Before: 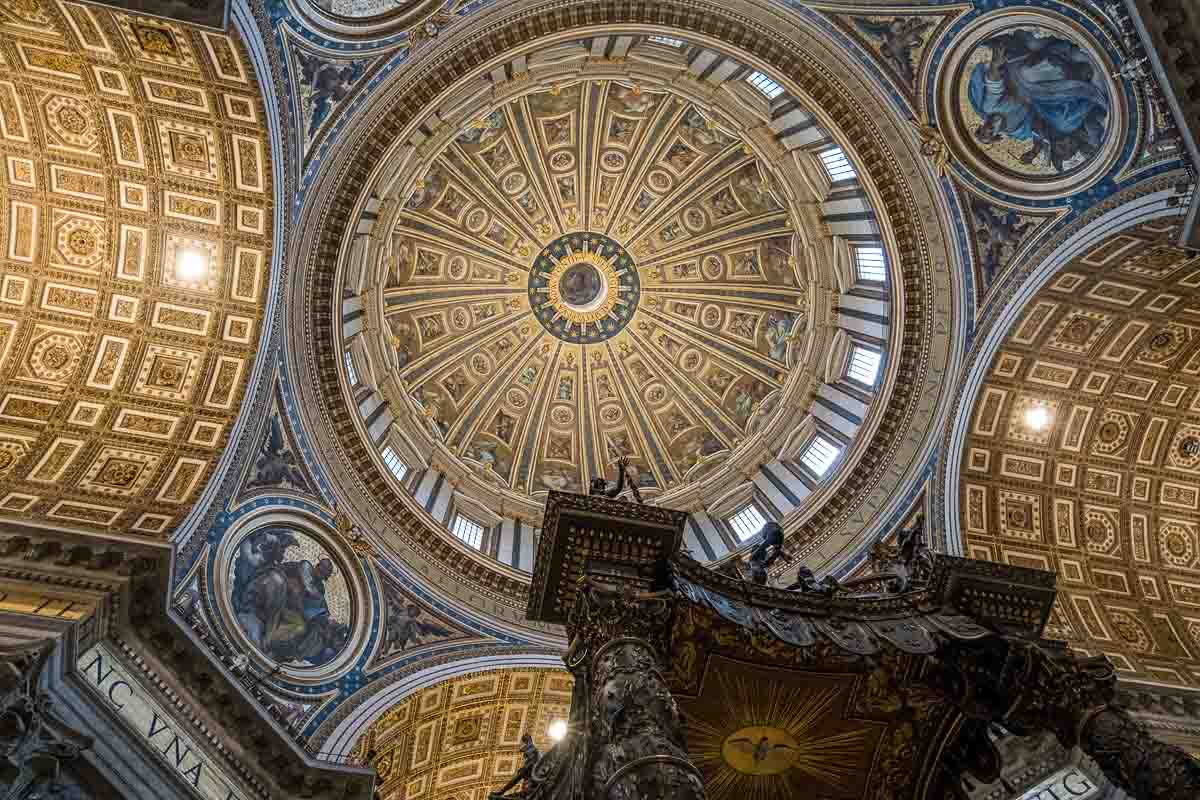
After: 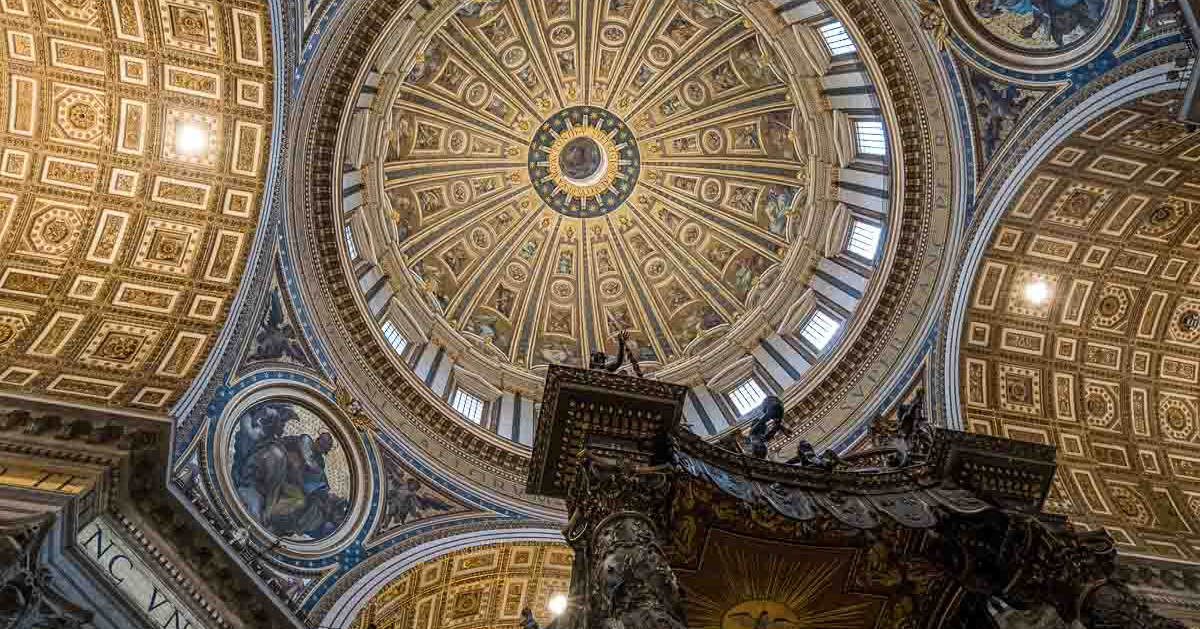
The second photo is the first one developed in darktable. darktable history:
tone equalizer: edges refinement/feathering 500, mask exposure compensation -1.57 EV, preserve details no
crop and rotate: top 15.802%, bottom 5.54%
